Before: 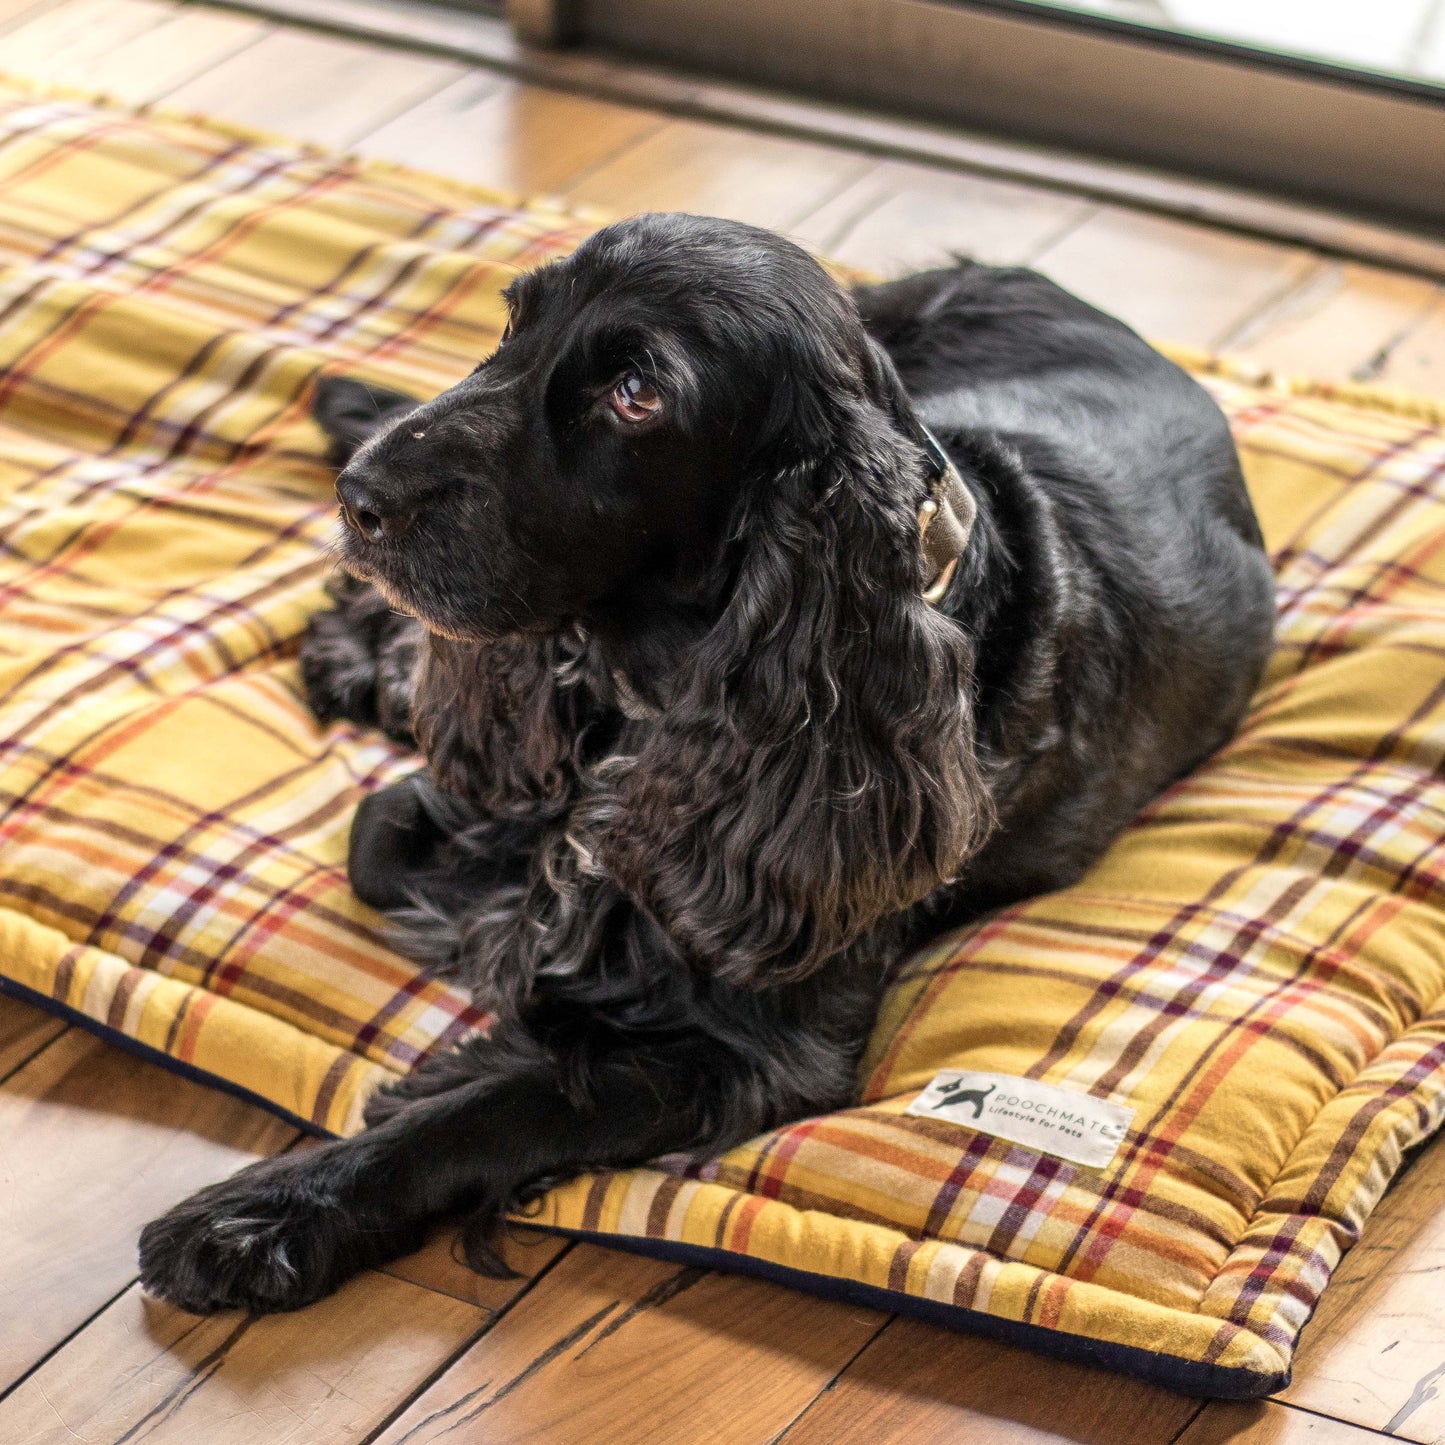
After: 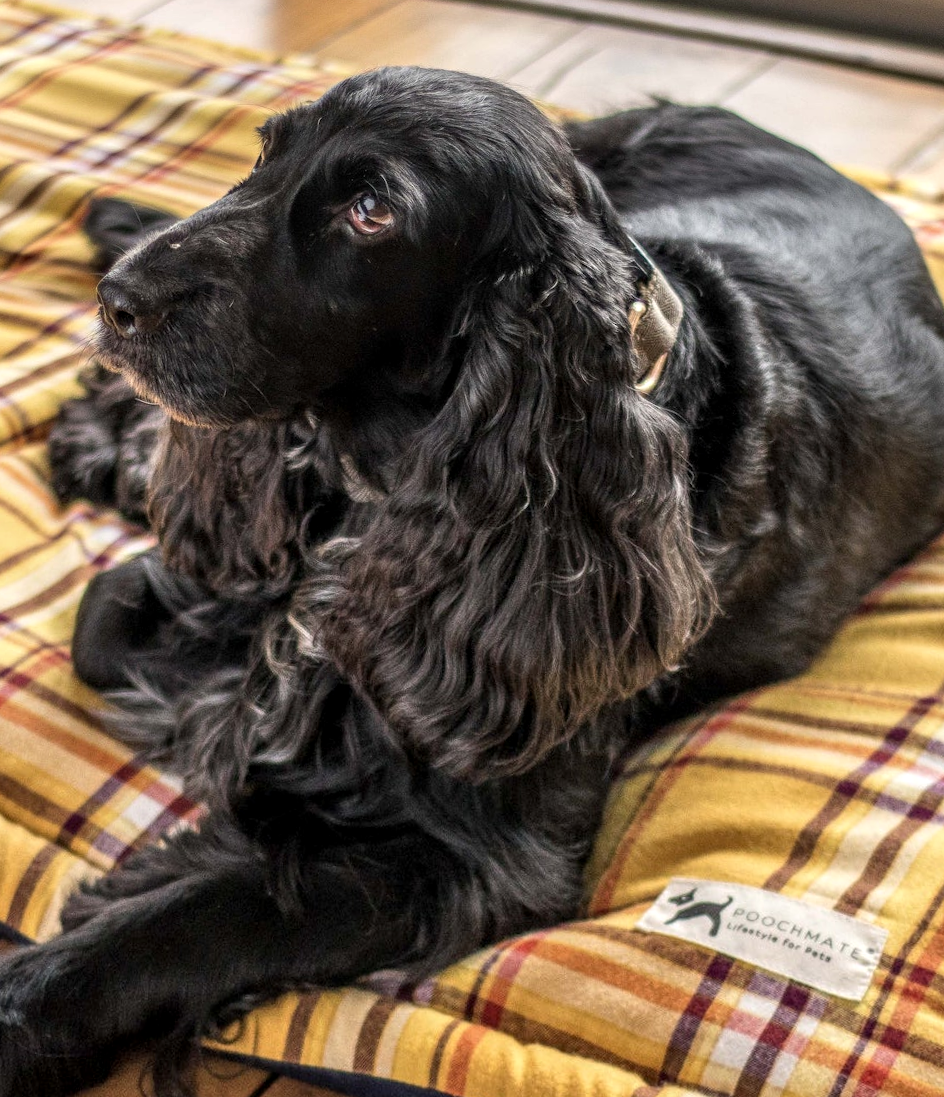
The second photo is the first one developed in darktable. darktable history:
local contrast: on, module defaults
crop and rotate: left 10.77%, top 5.1%, right 10.41%, bottom 16.76%
rotate and perspective: rotation 0.72°, lens shift (vertical) -0.352, lens shift (horizontal) -0.051, crop left 0.152, crop right 0.859, crop top 0.019, crop bottom 0.964
